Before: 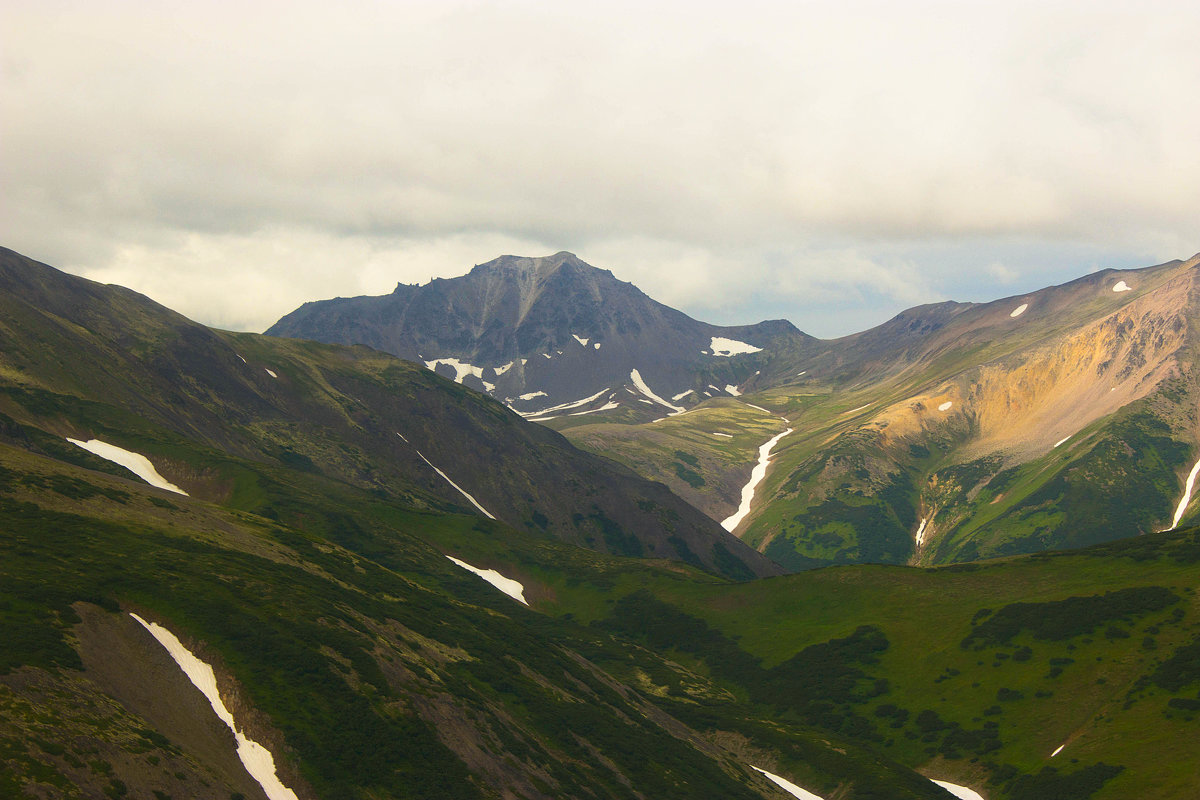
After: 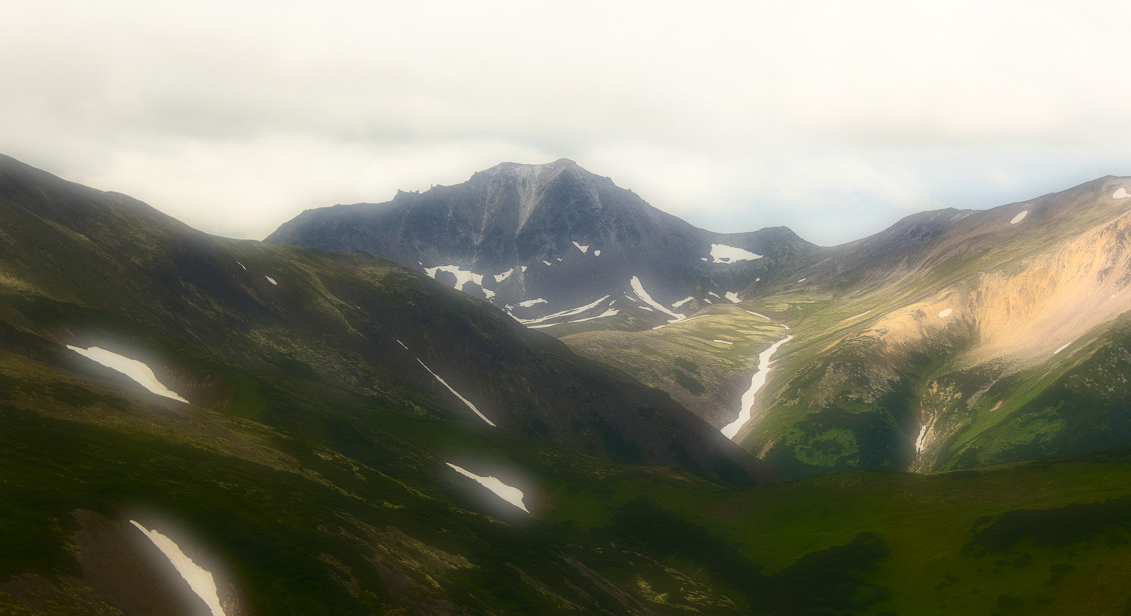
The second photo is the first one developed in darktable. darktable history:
local contrast: on, module defaults
crop and rotate: angle 0.03°, top 11.643%, right 5.651%, bottom 11.189%
contrast brightness saturation: contrast 0.28
soften: on, module defaults
